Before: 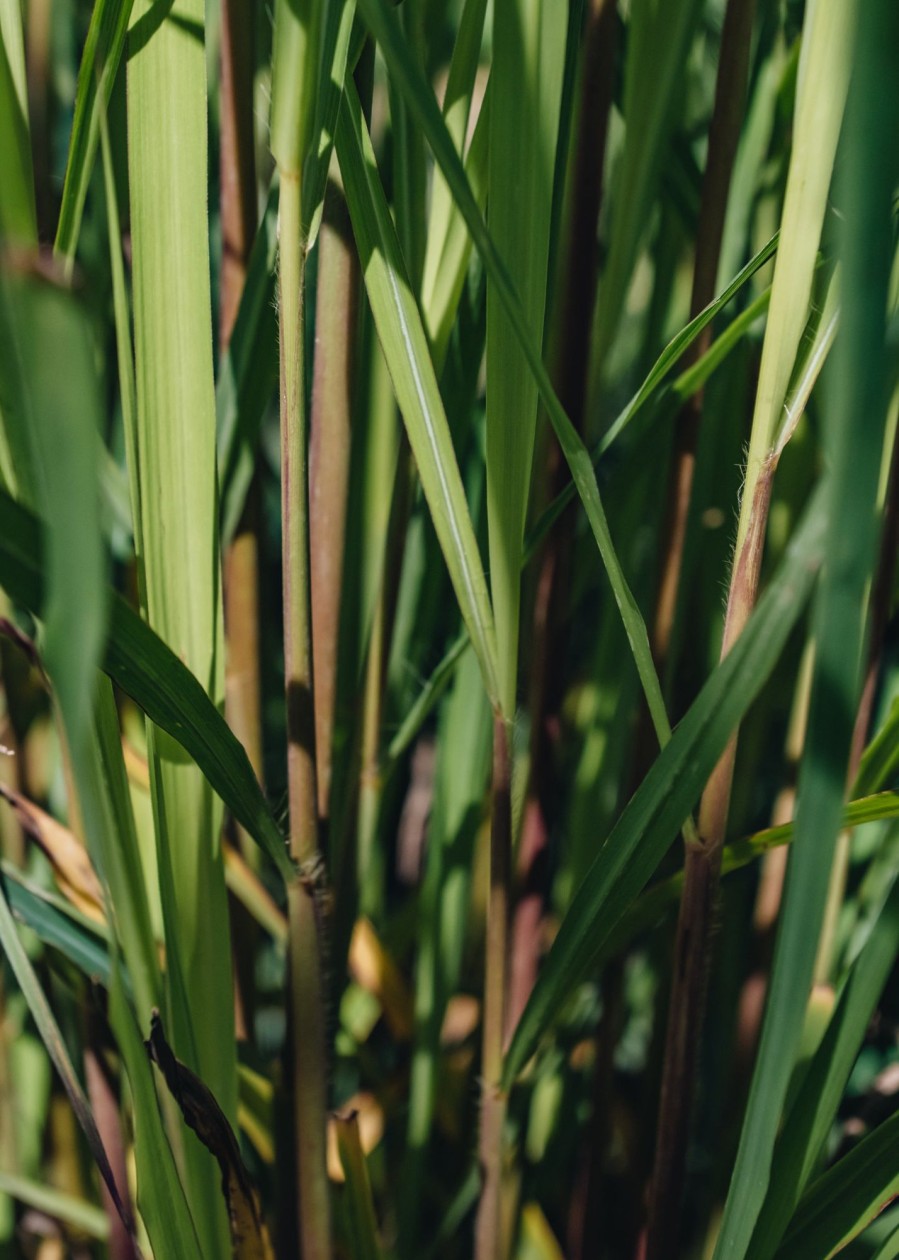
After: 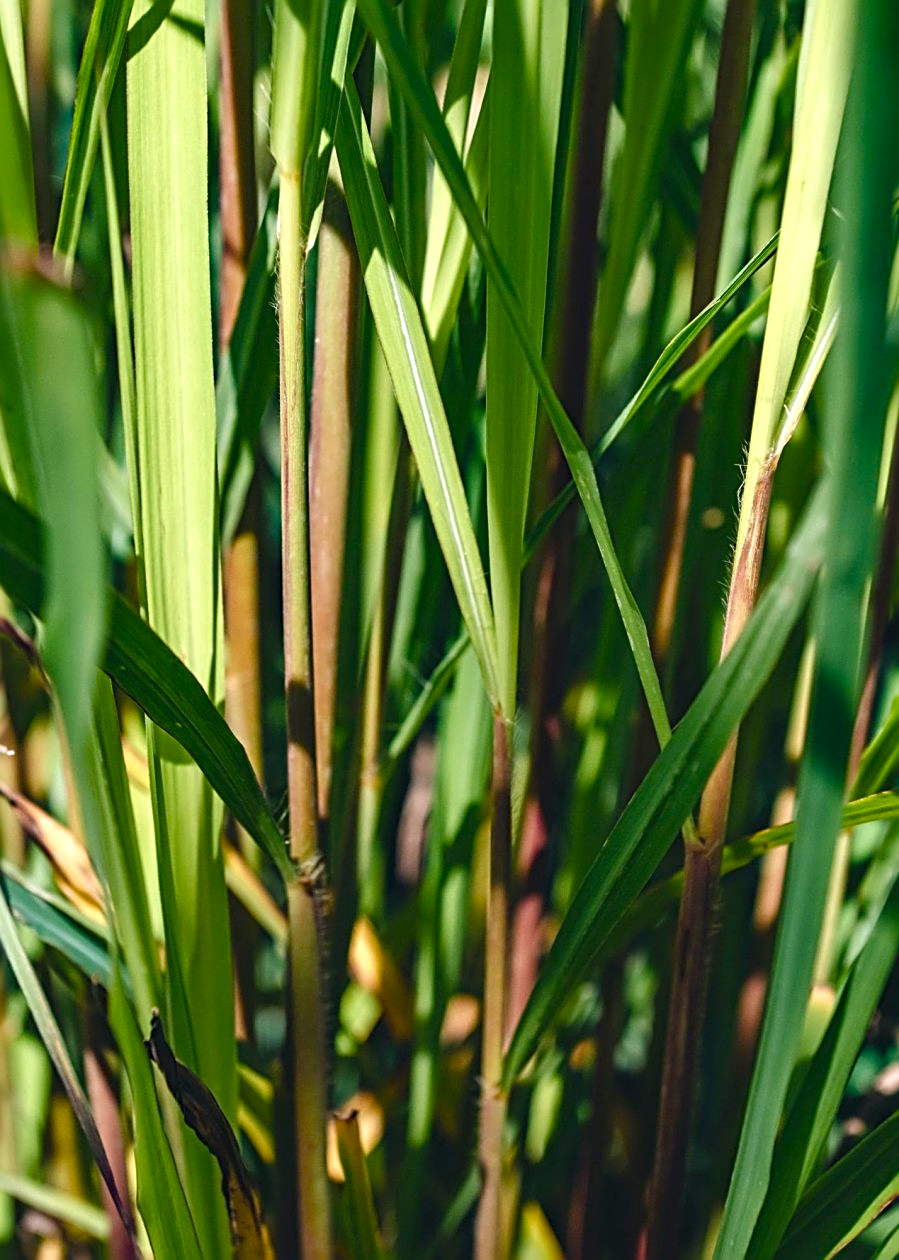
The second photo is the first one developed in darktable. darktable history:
sharpen: radius 2.54, amount 0.639
color balance rgb: linear chroma grading › global chroma 8.838%, perceptual saturation grading › global saturation 20%, perceptual saturation grading › highlights -25.465%, perceptual saturation grading › shadows 25.205%
exposure: exposure 0.771 EV, compensate exposure bias true, compensate highlight preservation false
tone equalizer: edges refinement/feathering 500, mask exposure compensation -1.57 EV, preserve details no
